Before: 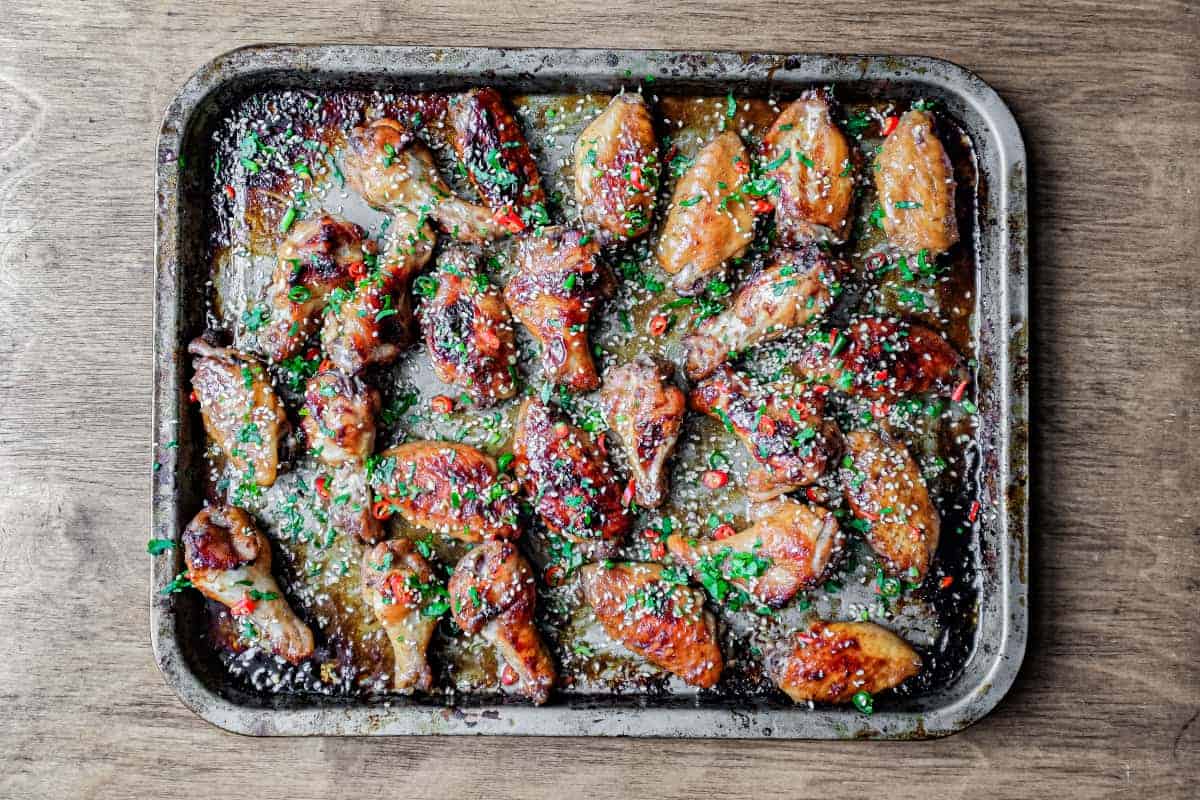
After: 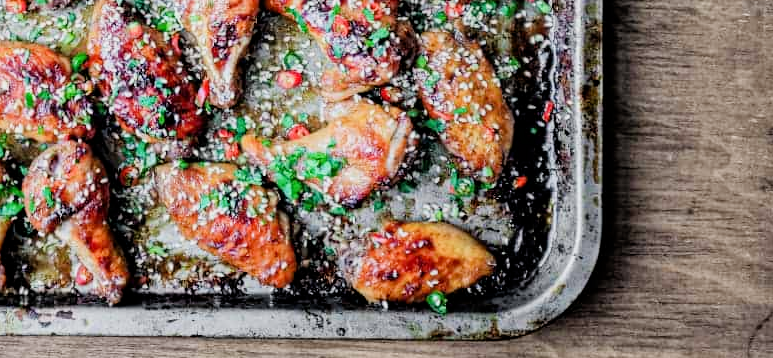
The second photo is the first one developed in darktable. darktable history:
filmic rgb: white relative exposure 3.8 EV, hardness 4.35
exposure: black level correction 0.001, exposure 0.5 EV, compensate exposure bias true, compensate highlight preservation false
crop and rotate: left 35.509%, top 50.238%, bottom 4.934%
